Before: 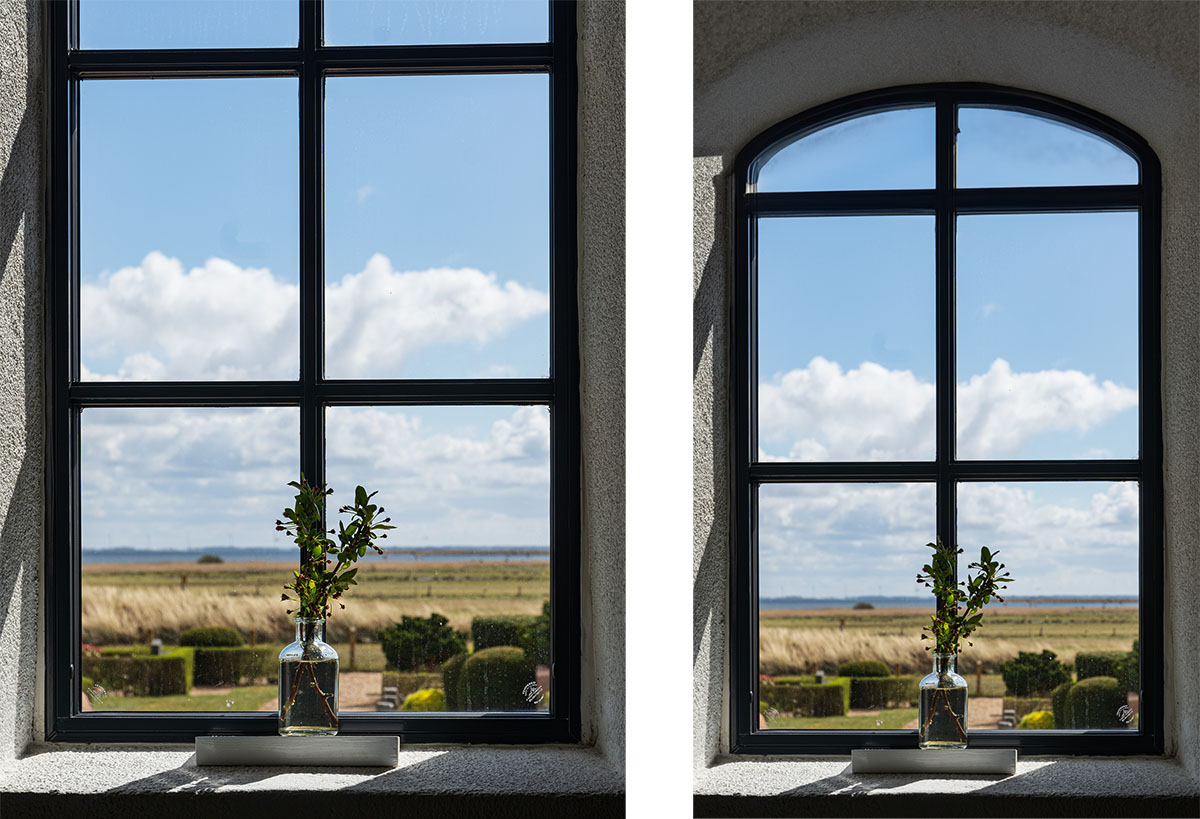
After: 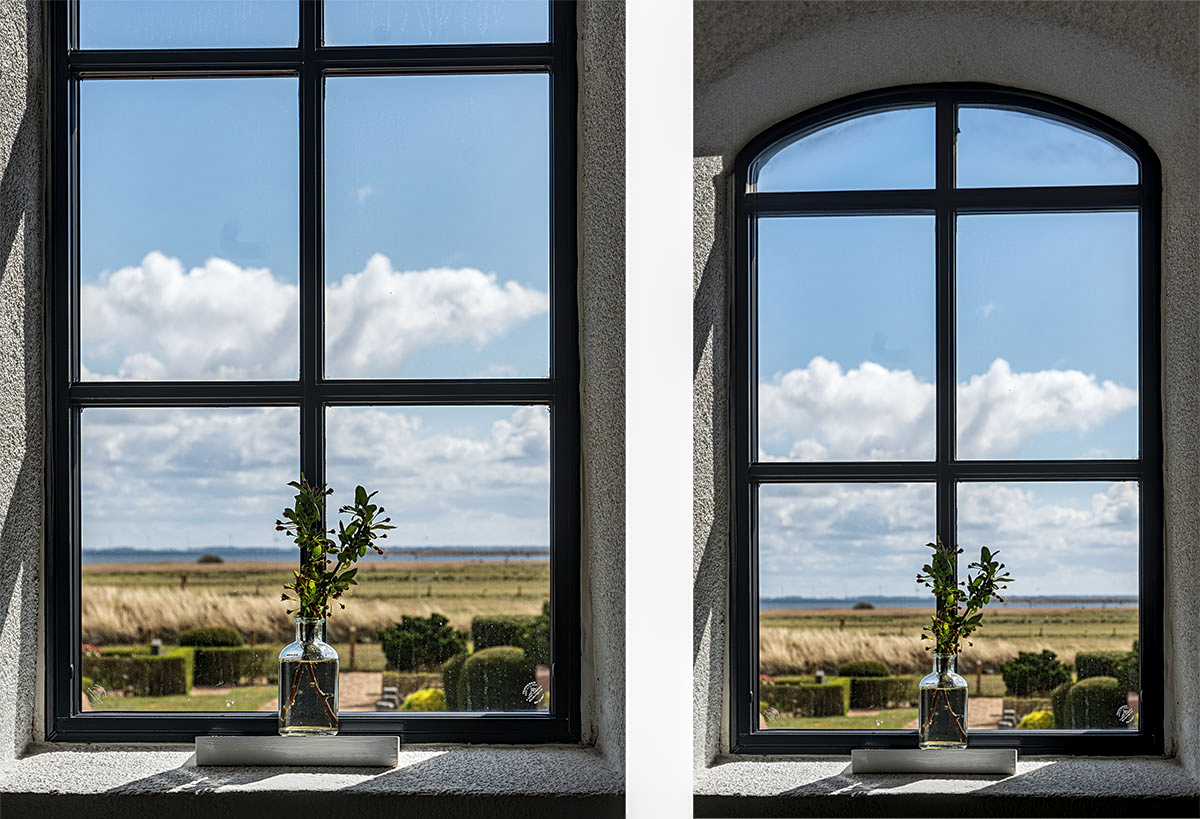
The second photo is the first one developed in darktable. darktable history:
shadows and highlights: soften with gaussian
local contrast: detail 130%
sharpen: amount 0.214
